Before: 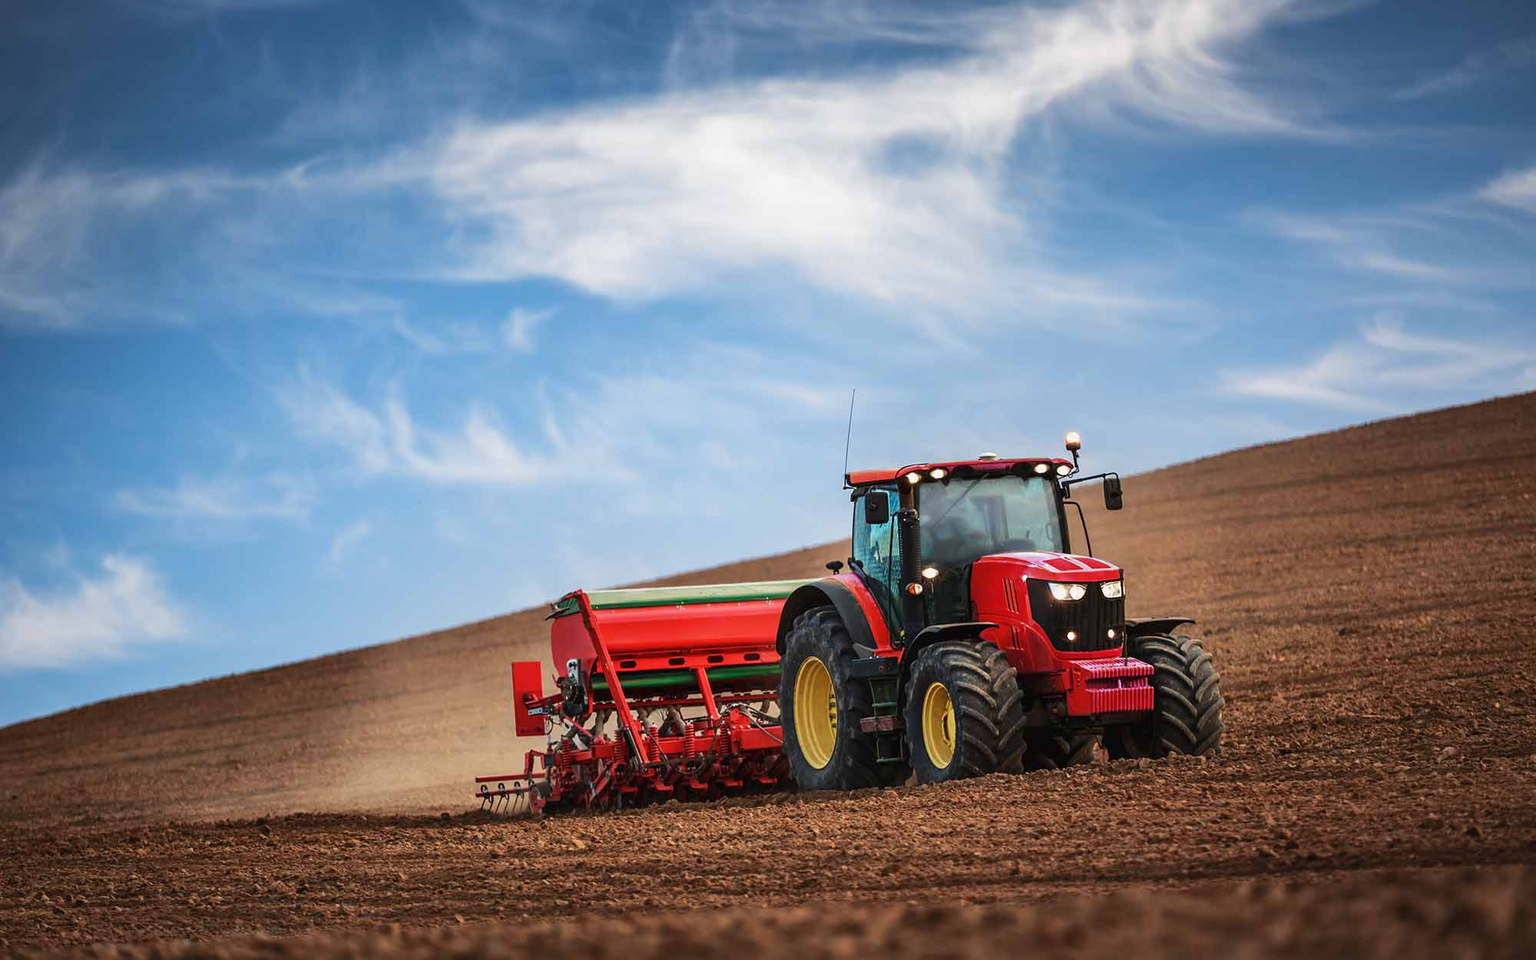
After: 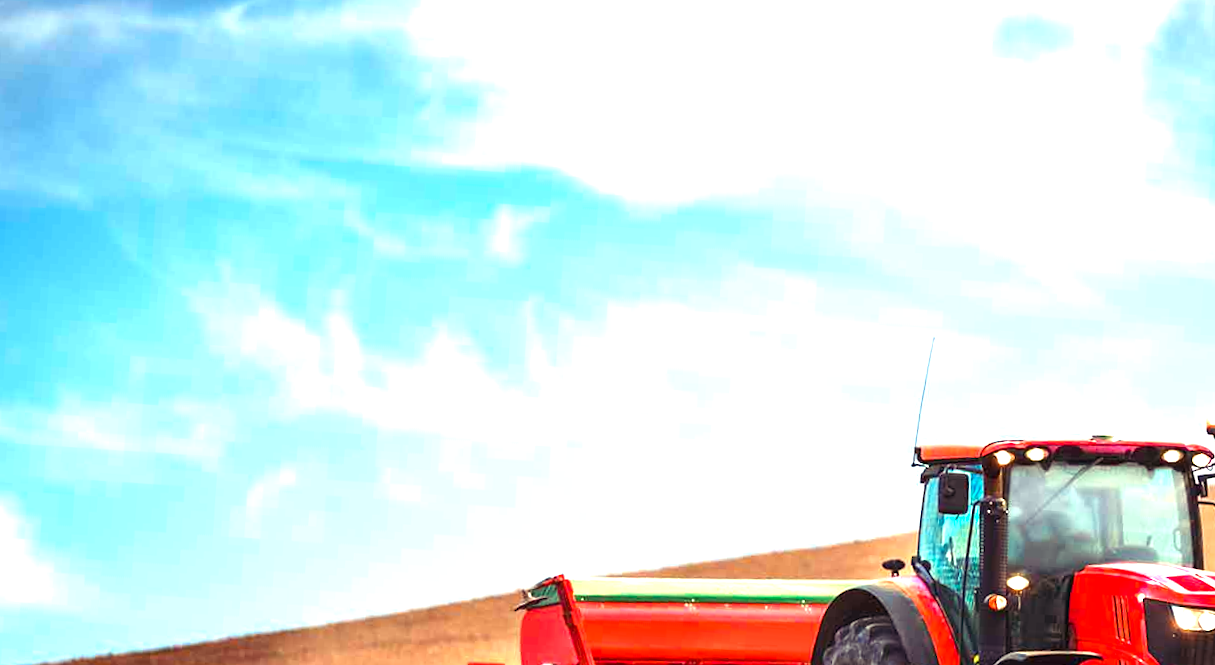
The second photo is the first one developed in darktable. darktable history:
crop and rotate: angle -4.99°, left 2.122%, top 6.945%, right 27.566%, bottom 30.519%
color balance rgb: shadows lift › luminance 0.49%, shadows lift › chroma 6.83%, shadows lift › hue 300.29°, power › hue 208.98°, highlights gain › luminance 20.24%, highlights gain › chroma 2.73%, highlights gain › hue 173.85°, perceptual saturation grading › global saturation 18.05%
exposure: black level correction 0, exposure 1.1 EV, compensate highlight preservation false
white balance: red 1.127, blue 0.943
rotate and perspective: rotation -1.32°, lens shift (horizontal) -0.031, crop left 0.015, crop right 0.985, crop top 0.047, crop bottom 0.982
